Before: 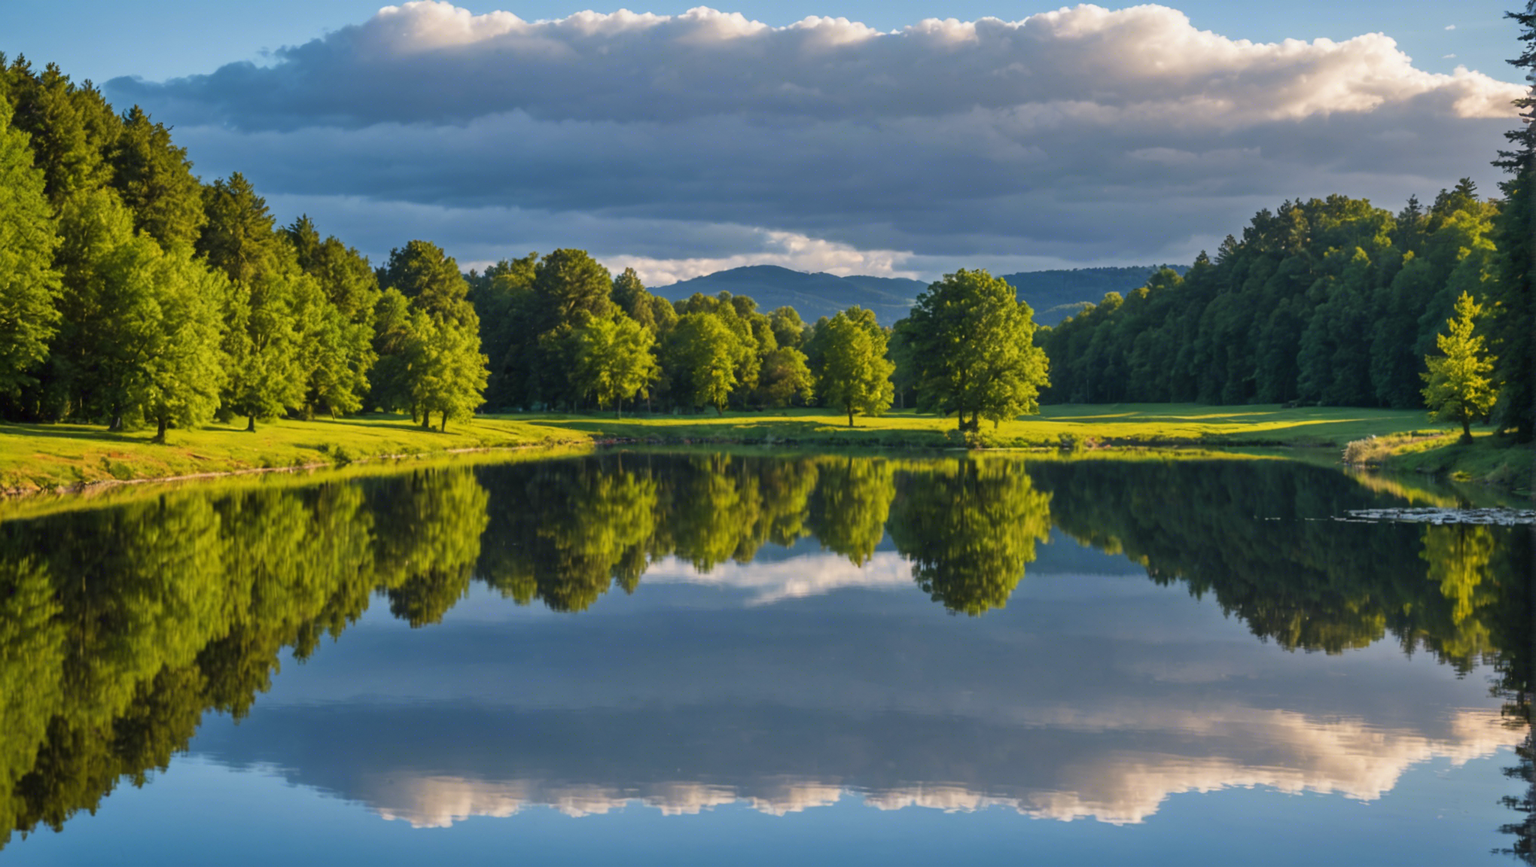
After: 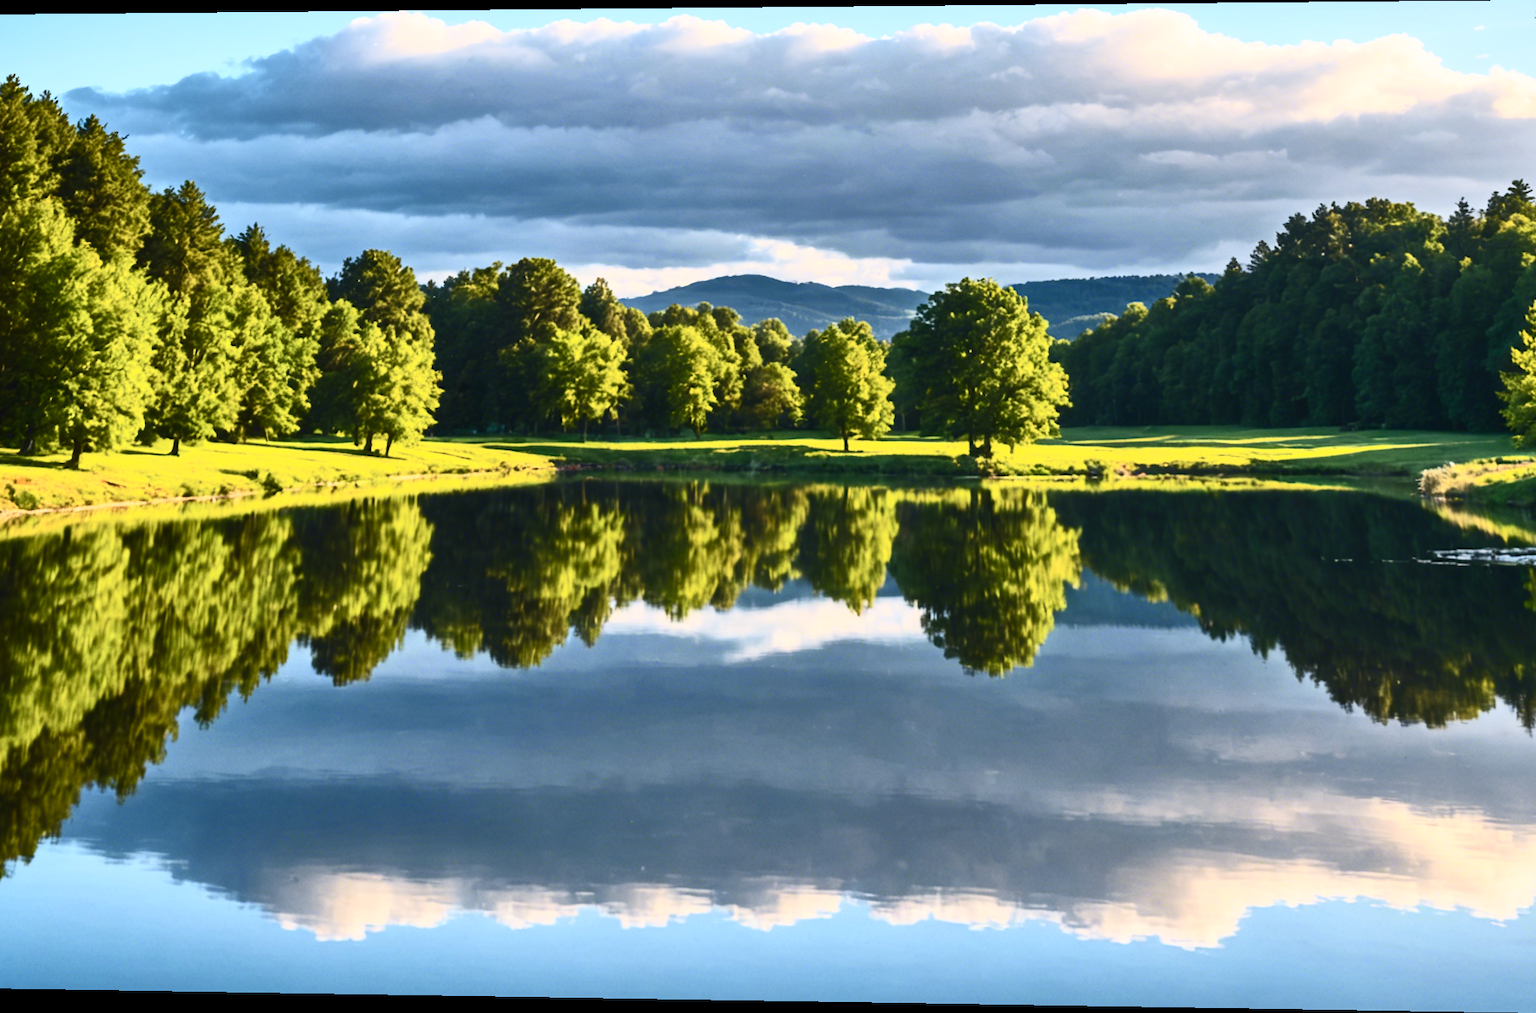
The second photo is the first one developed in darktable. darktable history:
contrast brightness saturation: contrast 0.62, brightness 0.34, saturation 0.14
rotate and perspective: rotation 0.128°, lens shift (vertical) -0.181, lens shift (horizontal) -0.044, shear 0.001, automatic cropping off
crop and rotate: left 9.597%, right 10.195%
